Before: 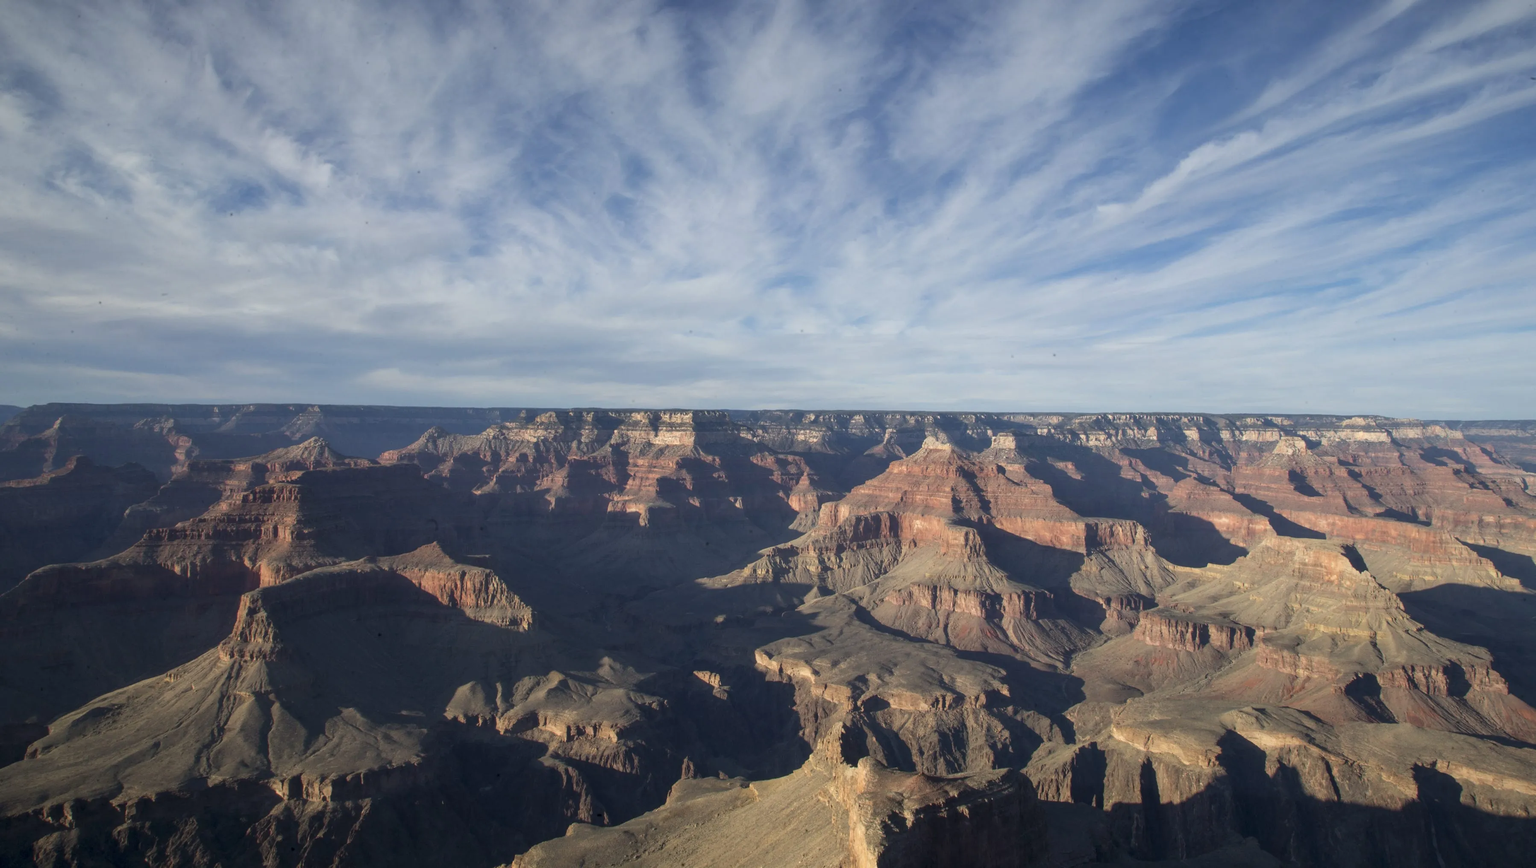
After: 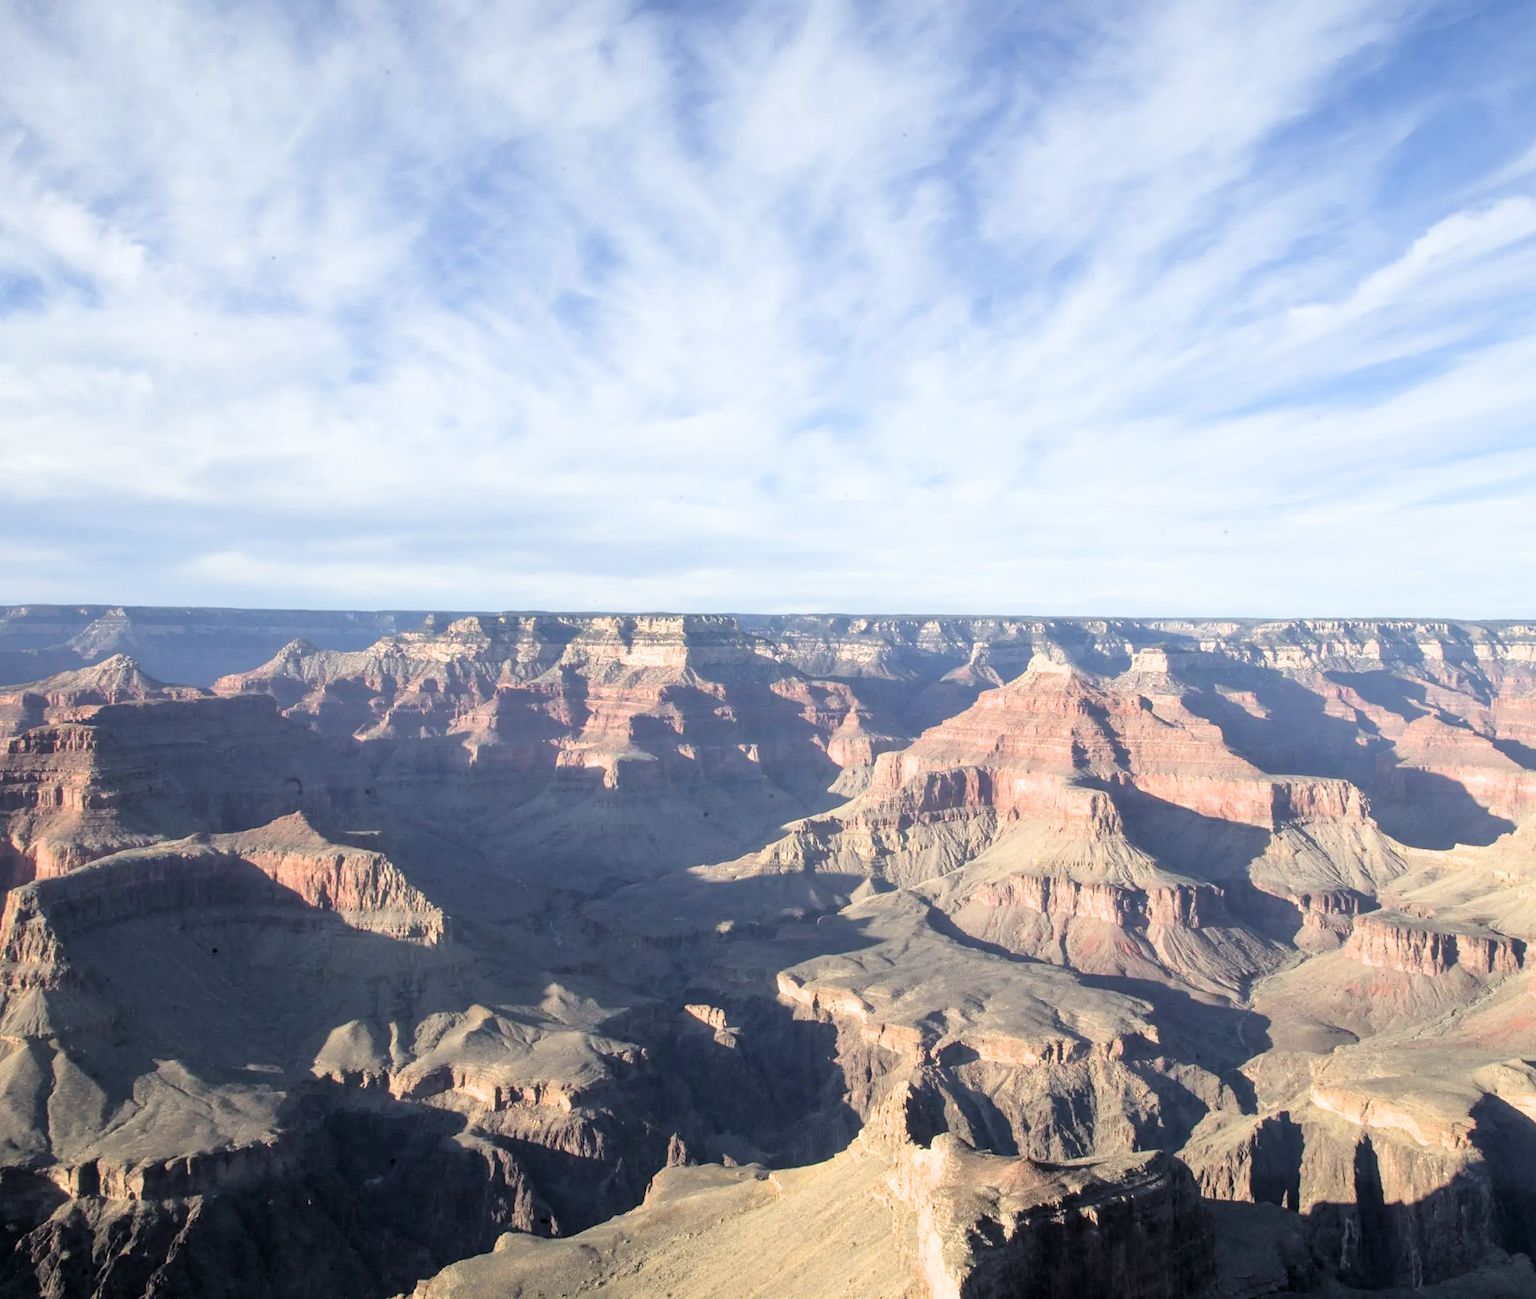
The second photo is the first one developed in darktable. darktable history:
filmic rgb: black relative exposure -3.85 EV, white relative exposure 3.48 EV, hardness 2.66, contrast 1.104
exposure: exposure 1.485 EV
crop: left 15.393%, right 17.842%
